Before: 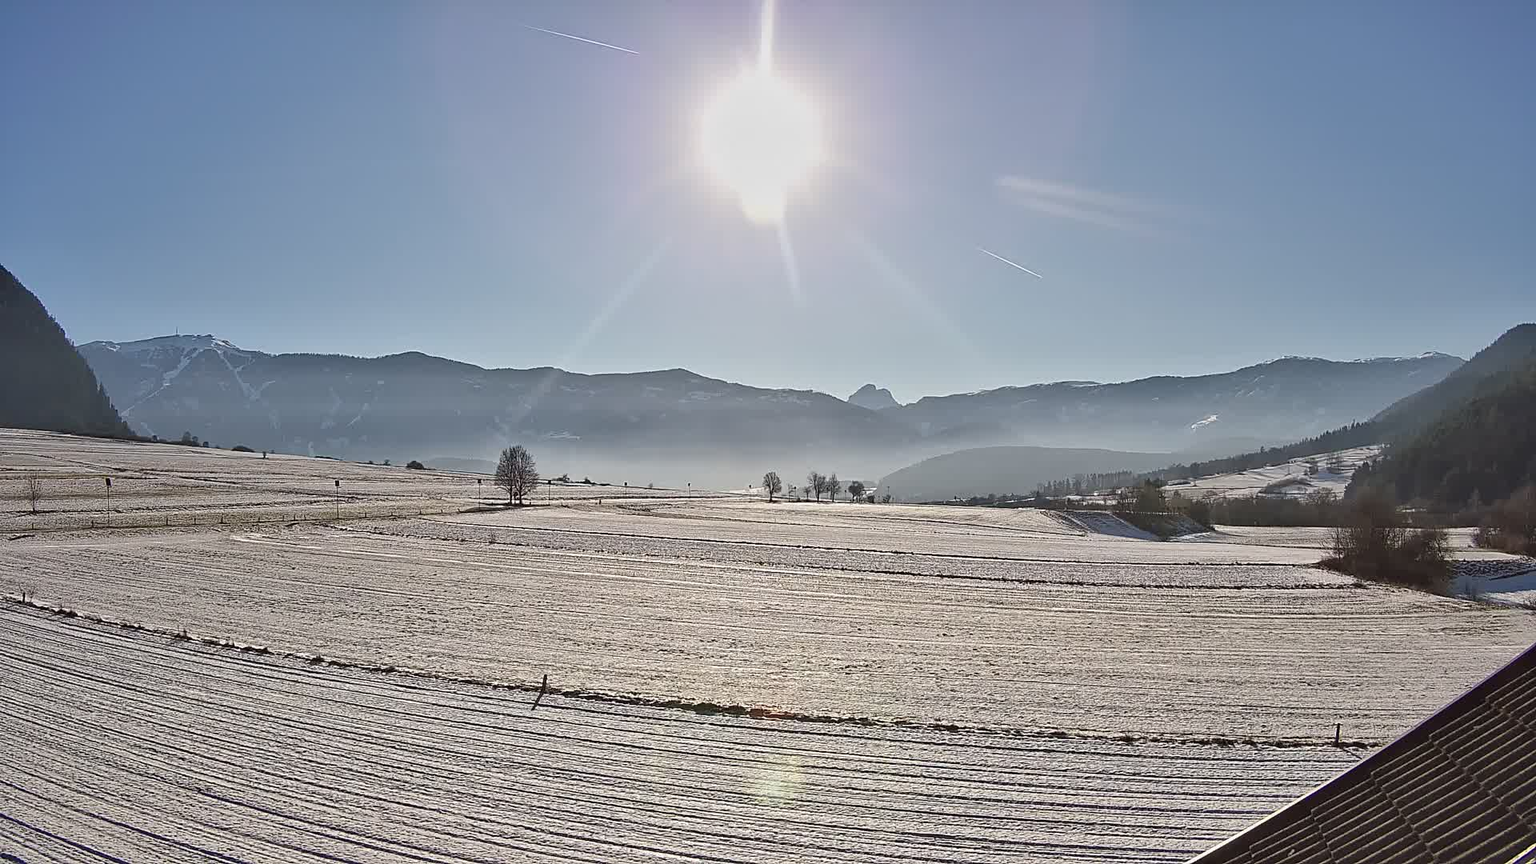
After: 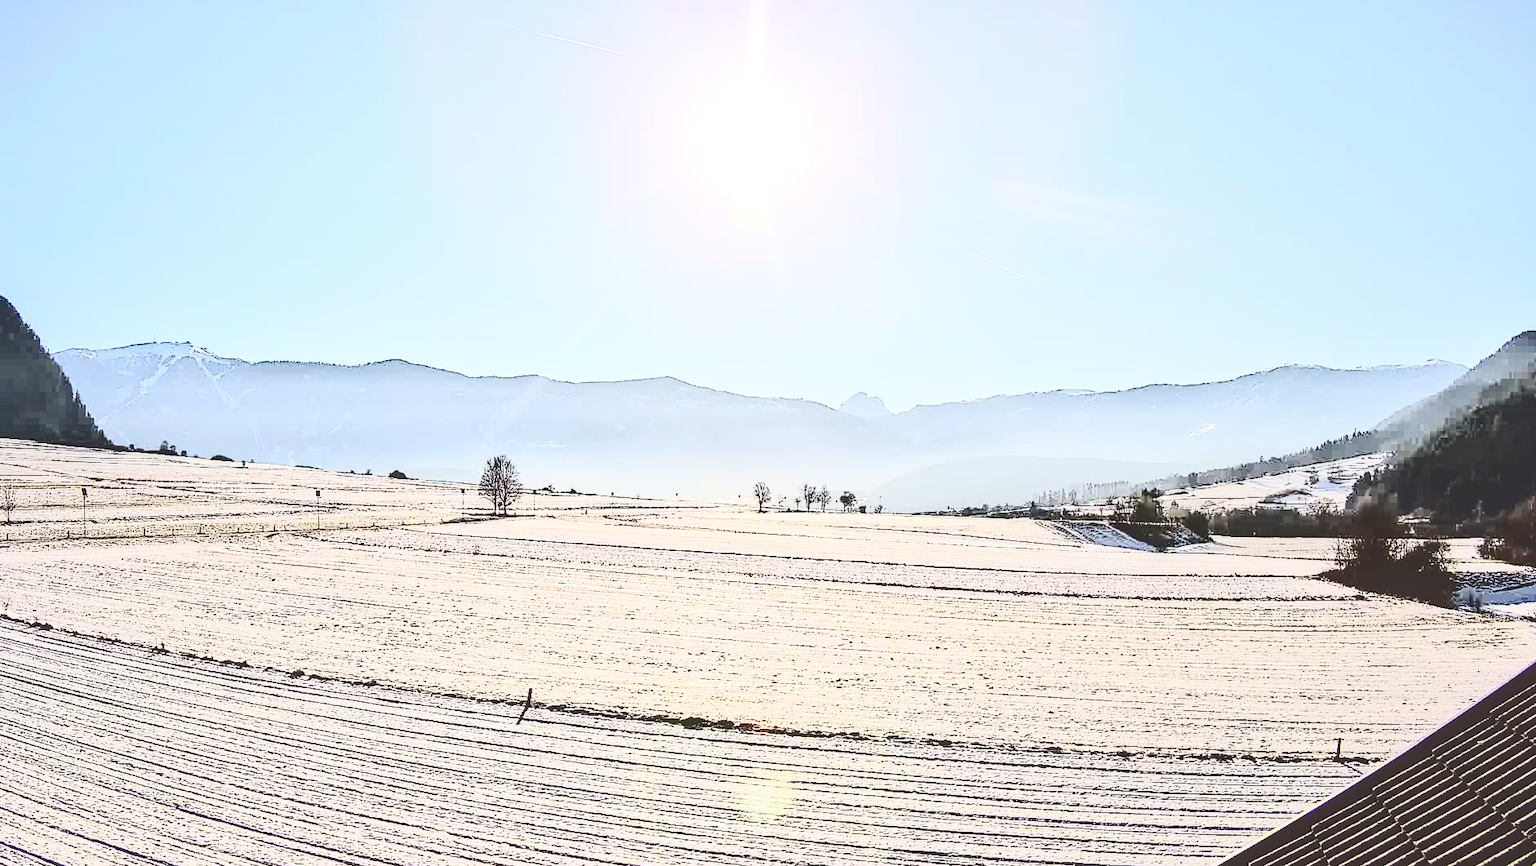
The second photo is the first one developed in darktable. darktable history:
crop: left 1.675%, right 0.286%, bottom 1.591%
contrast brightness saturation: contrast 0.483, saturation -0.101
local contrast: on, module defaults
tone equalizer: -7 EV 0.162 EV, -6 EV 0.594 EV, -5 EV 1.13 EV, -4 EV 1.36 EV, -3 EV 1.12 EV, -2 EV 0.6 EV, -1 EV 0.161 EV, edges refinement/feathering 500, mask exposure compensation -1.57 EV, preserve details no
tone curve: curves: ch0 [(0, 0) (0.003, 0.172) (0.011, 0.177) (0.025, 0.177) (0.044, 0.177) (0.069, 0.178) (0.1, 0.181) (0.136, 0.19) (0.177, 0.208) (0.224, 0.226) (0.277, 0.274) (0.335, 0.338) (0.399, 0.43) (0.468, 0.535) (0.543, 0.635) (0.623, 0.726) (0.709, 0.815) (0.801, 0.882) (0.898, 0.936) (1, 1)], color space Lab, independent channels, preserve colors none
color balance rgb: shadows lift › hue 86.27°, perceptual saturation grading › global saturation 19.501%
